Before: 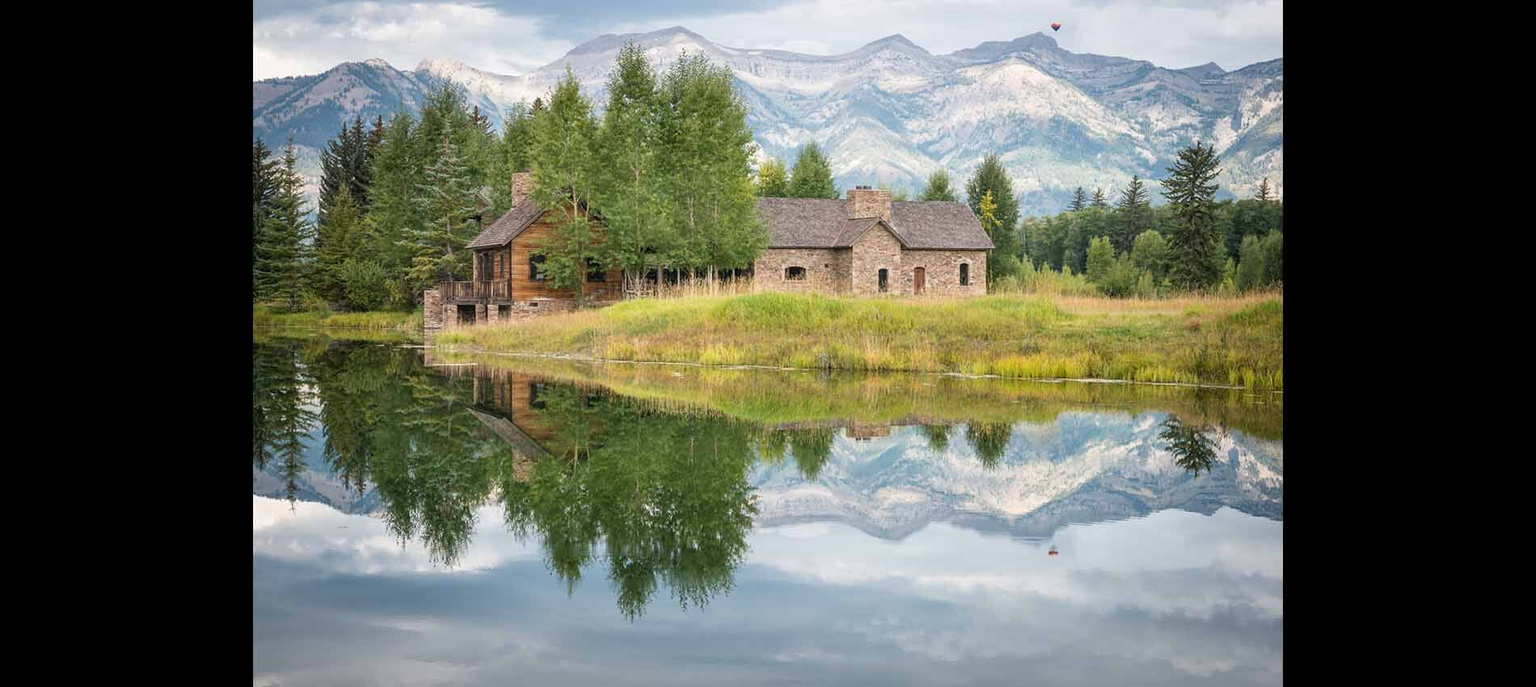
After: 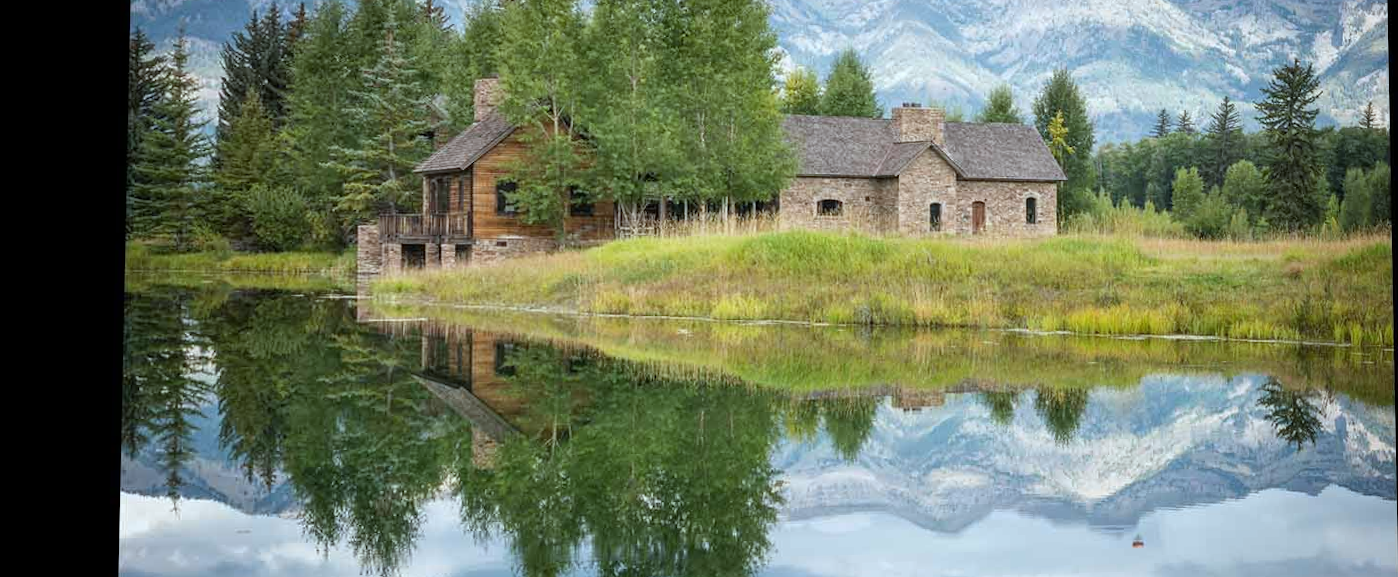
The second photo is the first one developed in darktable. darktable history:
crop and rotate: left 11.831%, top 11.346%, right 13.429%, bottom 13.899%
rotate and perspective: rotation -0.013°, lens shift (vertical) -0.027, lens shift (horizontal) 0.178, crop left 0.016, crop right 0.989, crop top 0.082, crop bottom 0.918
white balance: red 0.925, blue 1.046
